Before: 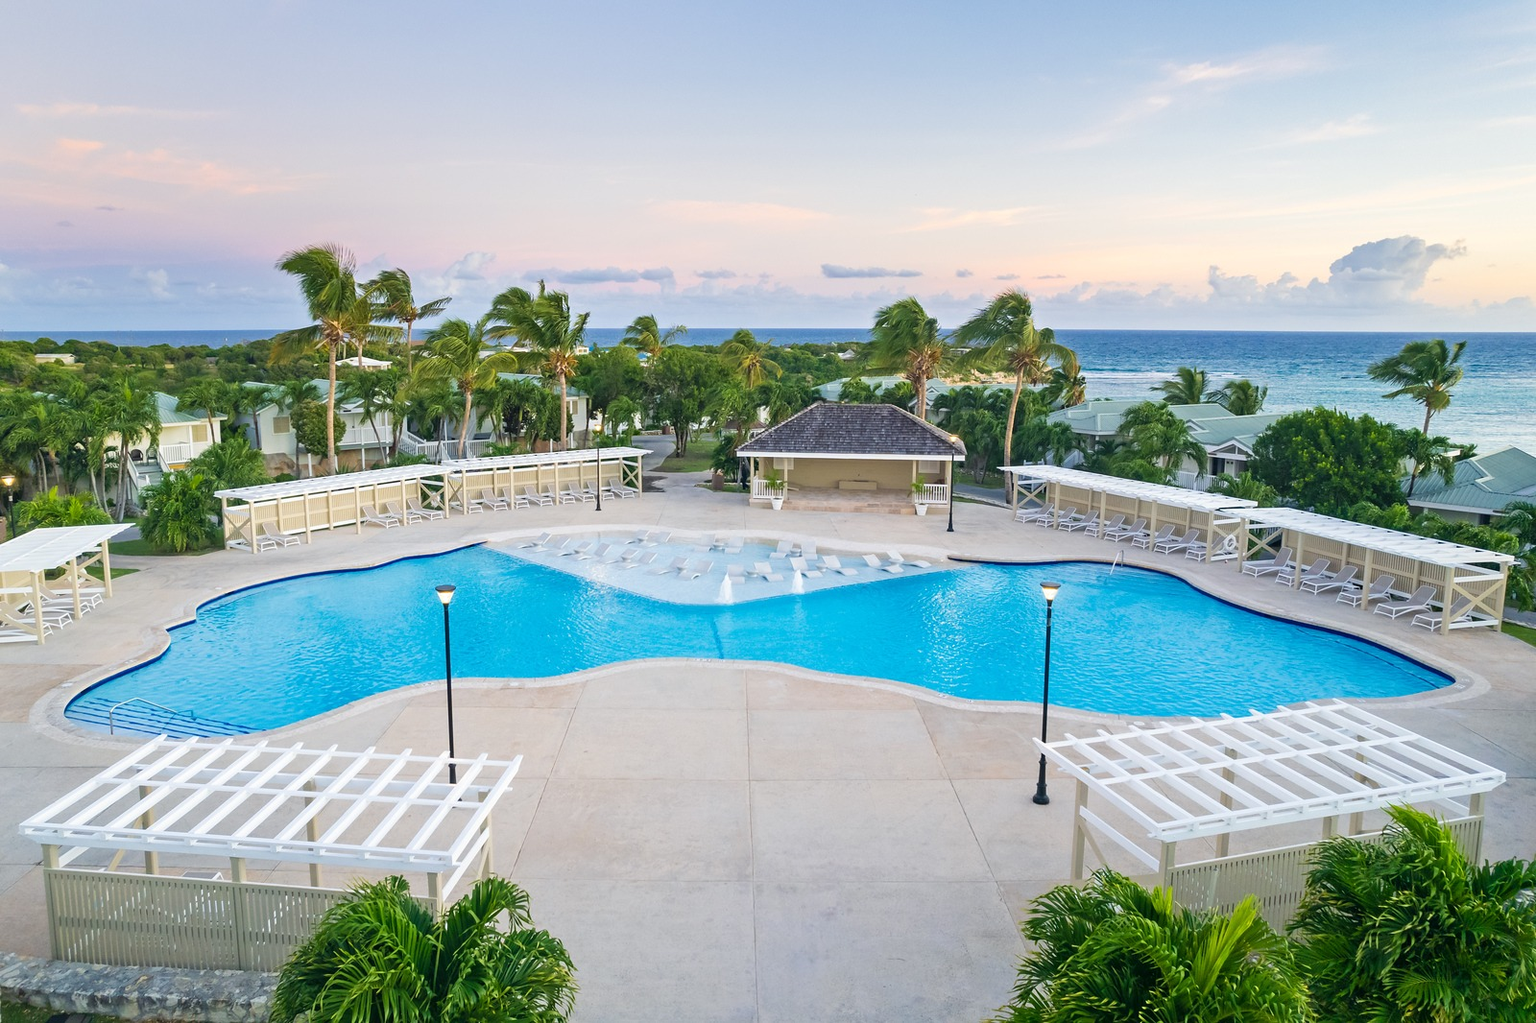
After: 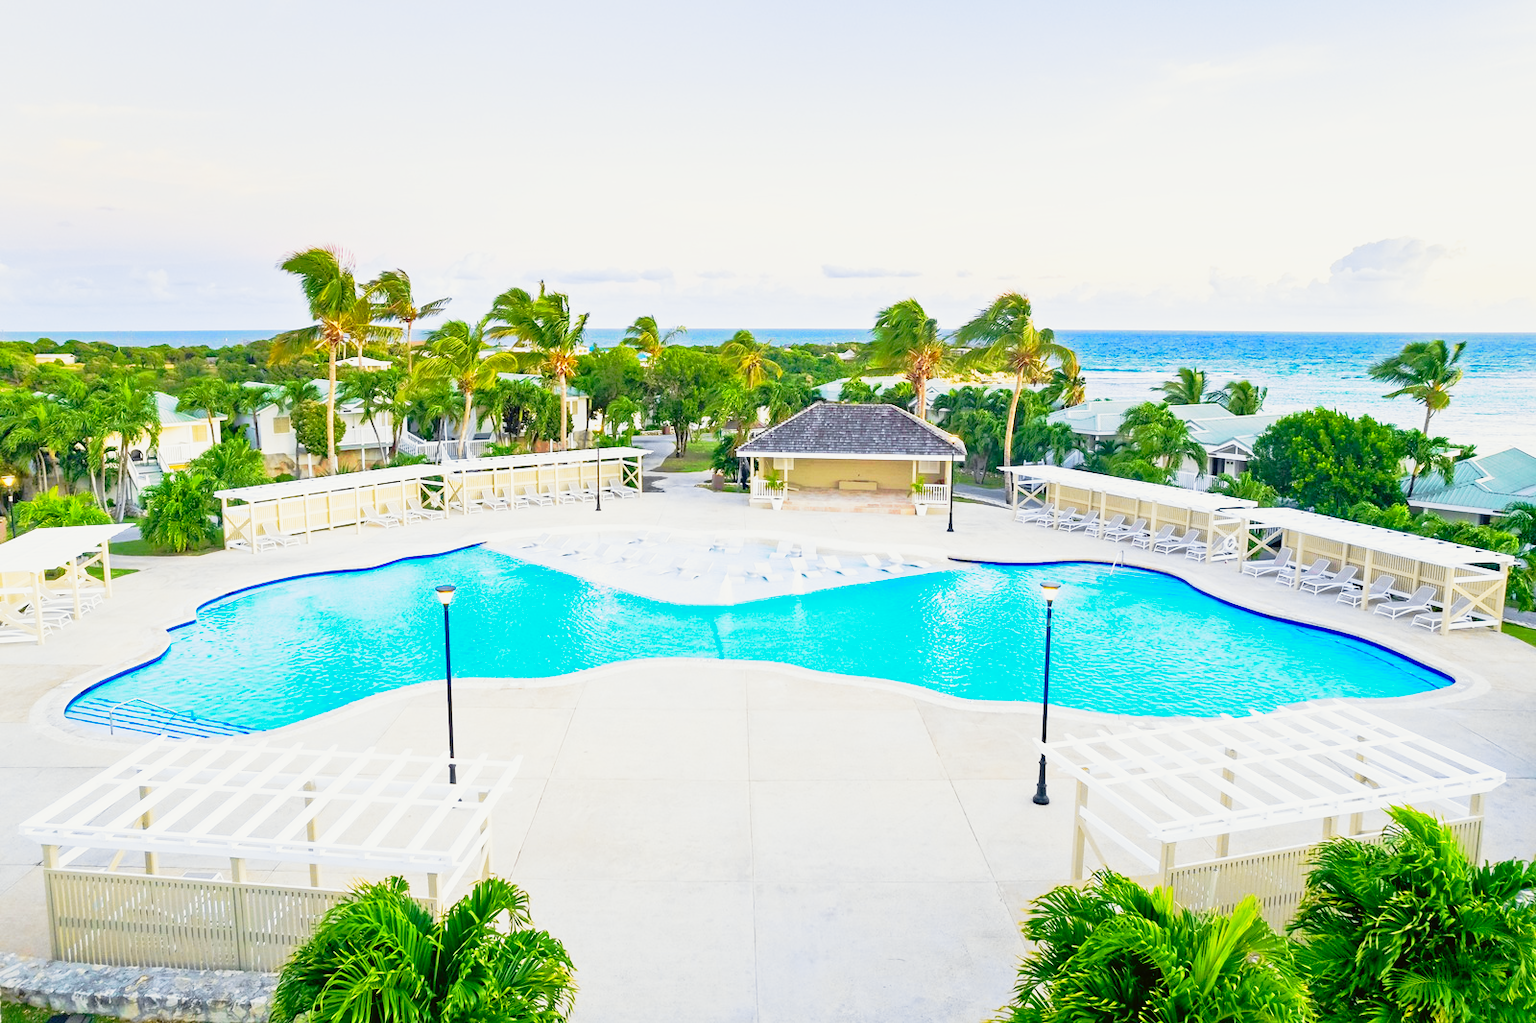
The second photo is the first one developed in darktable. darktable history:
tone curve: curves: ch0 [(0, 0.006) (0.037, 0.022) (0.123, 0.105) (0.19, 0.173) (0.277, 0.279) (0.474, 0.517) (0.597, 0.662) (0.687, 0.774) (0.855, 0.891) (1, 0.982)]; ch1 [(0, 0) (0.243, 0.245) (0.422, 0.415) (0.493, 0.498) (0.508, 0.503) (0.531, 0.55) (0.551, 0.582) (0.626, 0.672) (0.694, 0.732) (1, 1)]; ch2 [(0, 0) (0.249, 0.216) (0.356, 0.329) (0.424, 0.442) (0.476, 0.477) (0.498, 0.503) (0.517, 0.524) (0.532, 0.547) (0.562, 0.592) (0.614, 0.657) (0.706, 0.748) (0.808, 0.809) (0.991, 0.968)], color space Lab, independent channels, preserve colors none
shadows and highlights: on, module defaults
base curve: curves: ch0 [(0, 0) (0.012, 0.01) (0.073, 0.168) (0.31, 0.711) (0.645, 0.957) (1, 1)], preserve colors none
